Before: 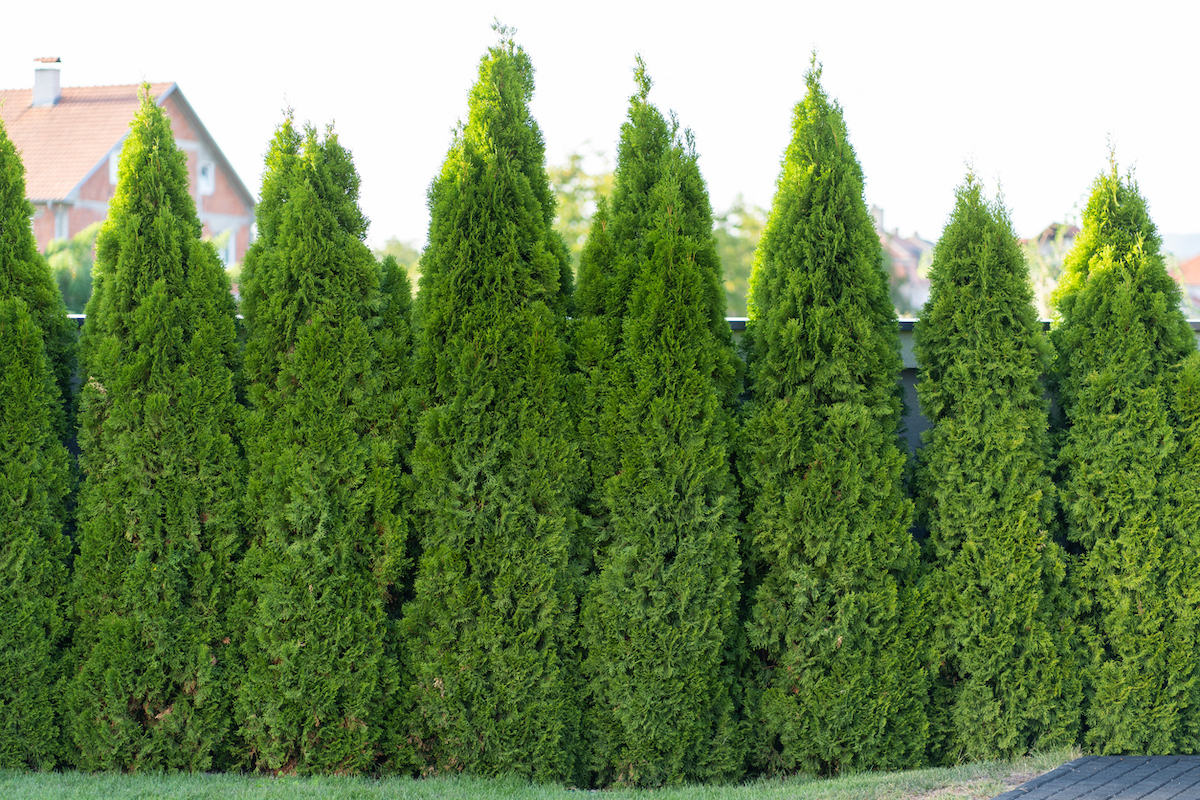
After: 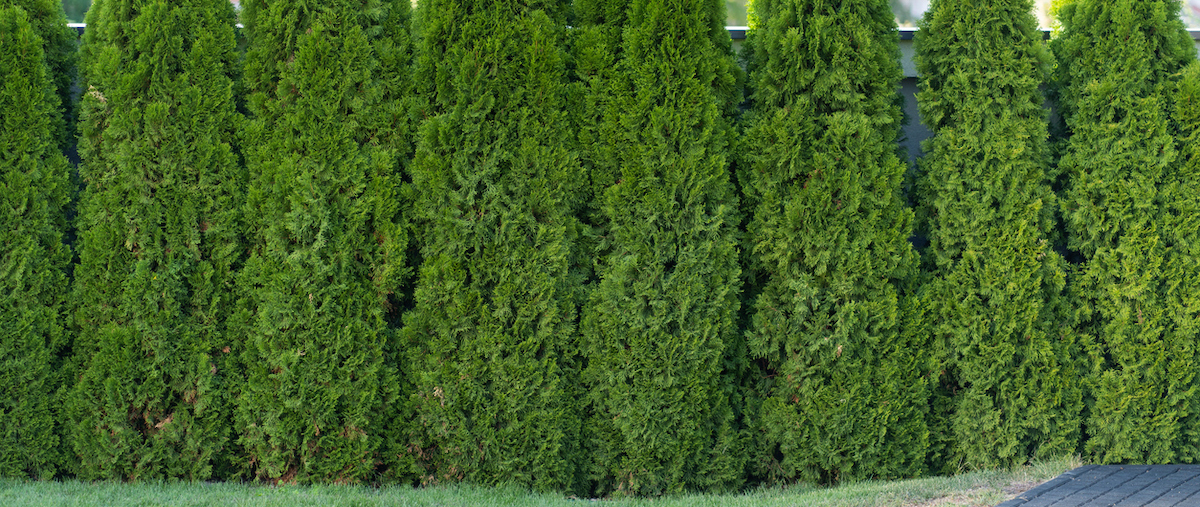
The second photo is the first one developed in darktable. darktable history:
crop and rotate: top 36.504%
